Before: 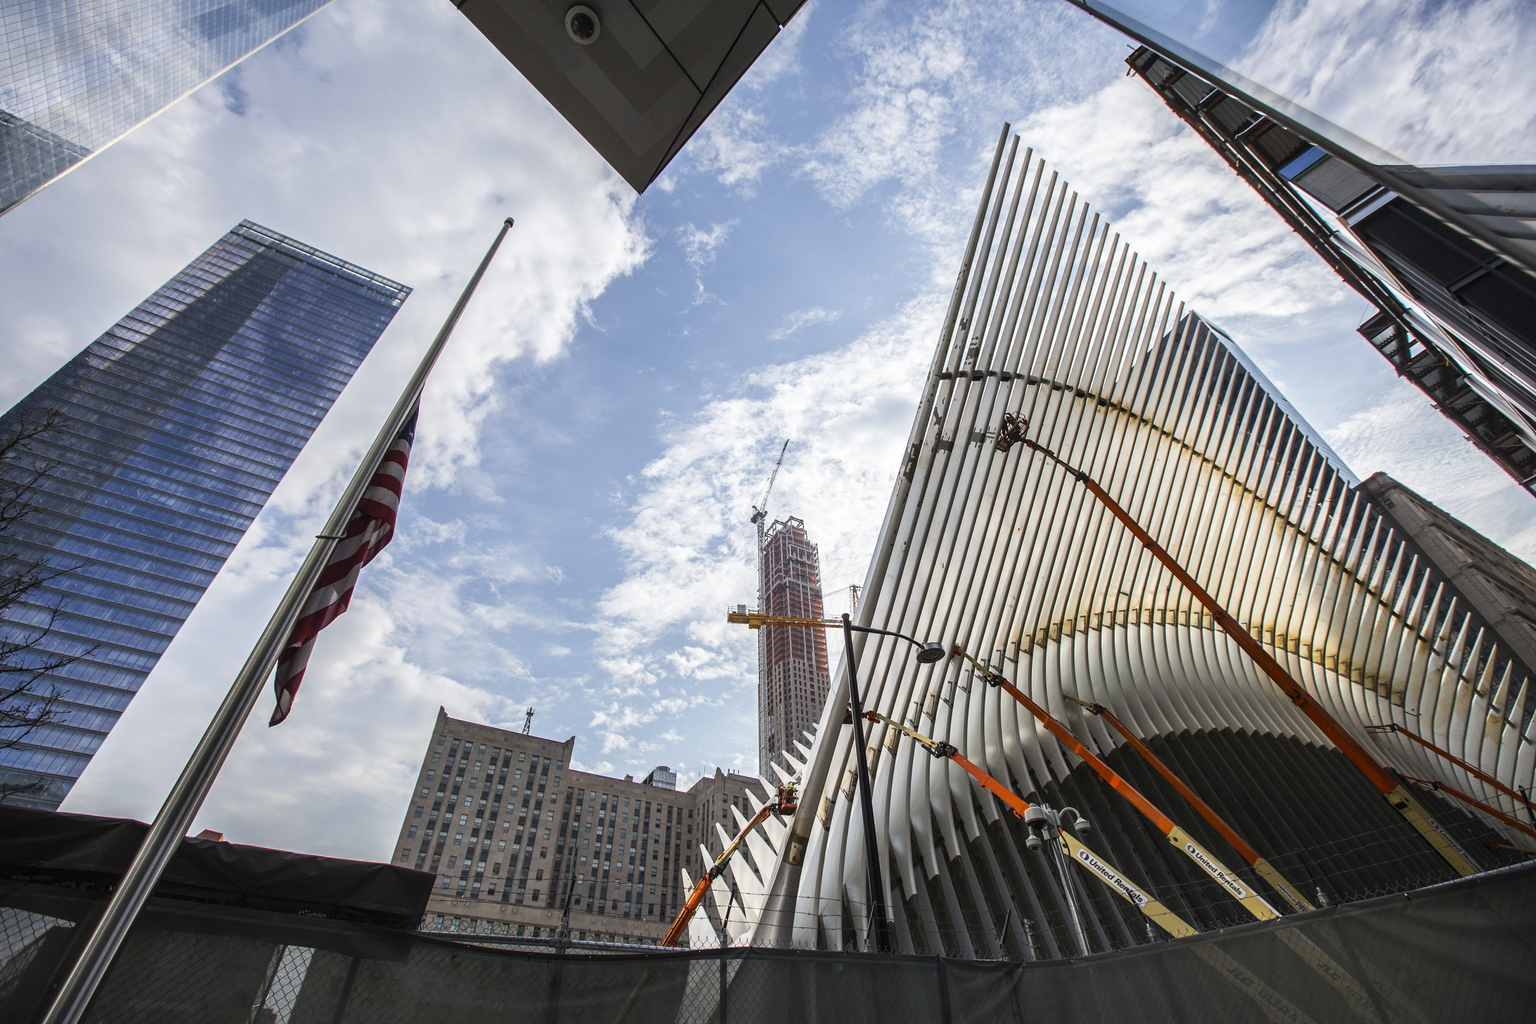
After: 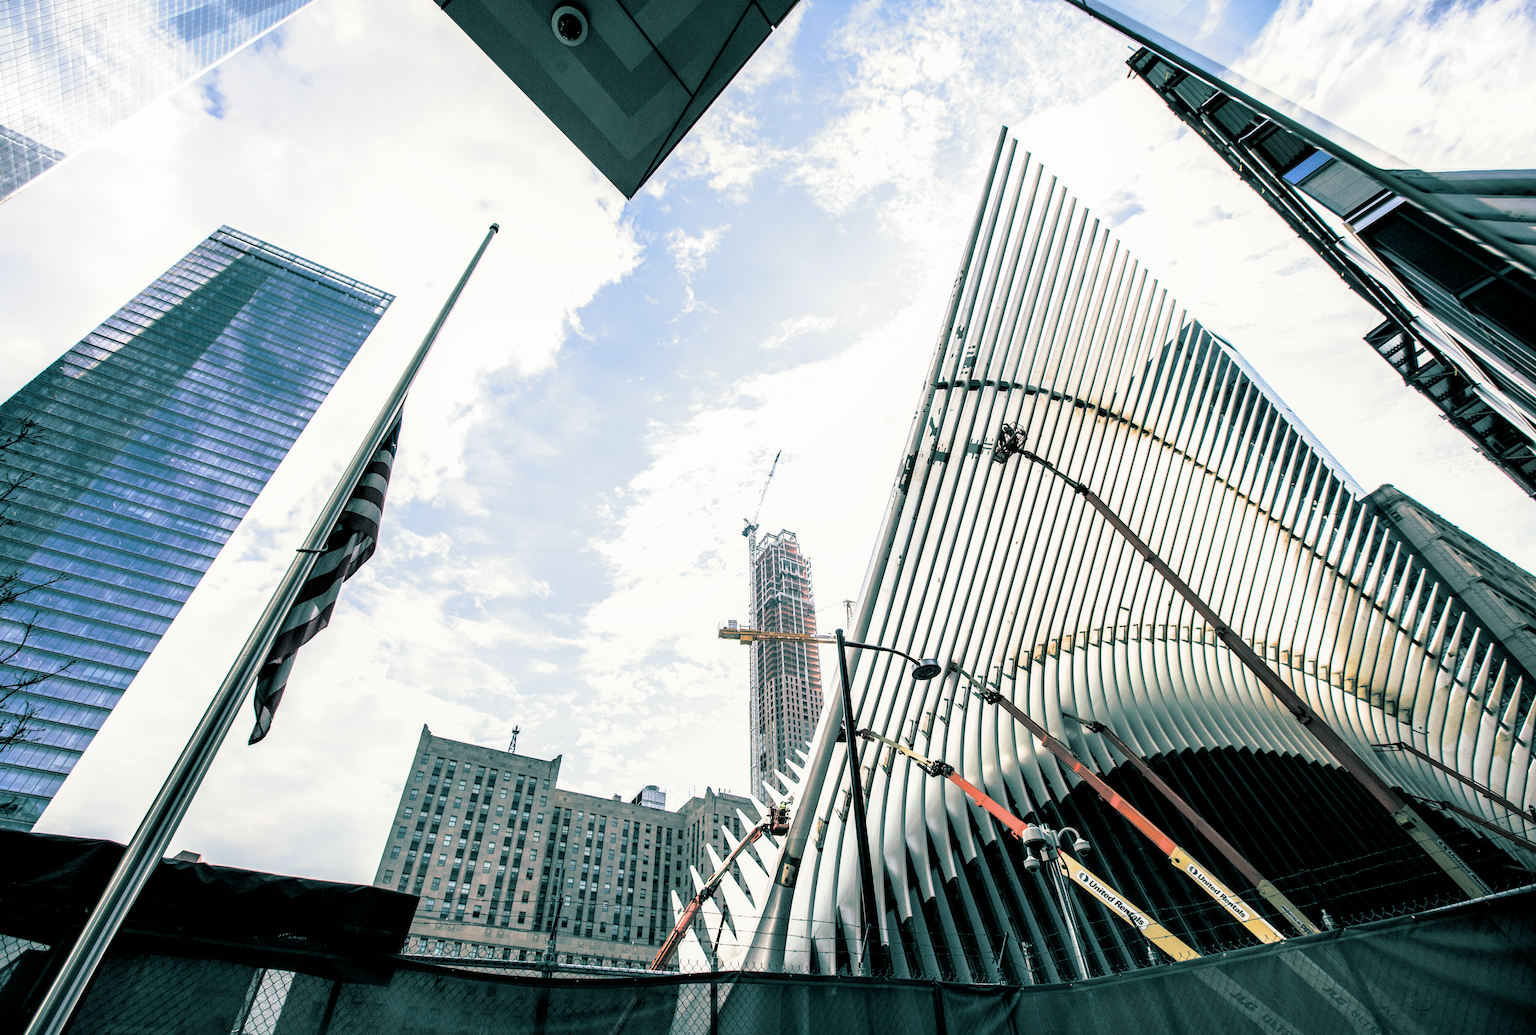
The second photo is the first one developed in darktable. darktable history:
exposure: black level correction 0.001, exposure 1.05 EV, compensate exposure bias true, compensate highlight preservation false
filmic rgb: black relative exposure -4.93 EV, white relative exposure 2.84 EV, hardness 3.72
contrast brightness saturation: saturation -0.1
local contrast: highlights 61%, shadows 106%, detail 107%, midtone range 0.529
split-toning: shadows › hue 186.43°, highlights › hue 49.29°, compress 30.29%
crop and rotate: left 1.774%, right 0.633%, bottom 1.28%
